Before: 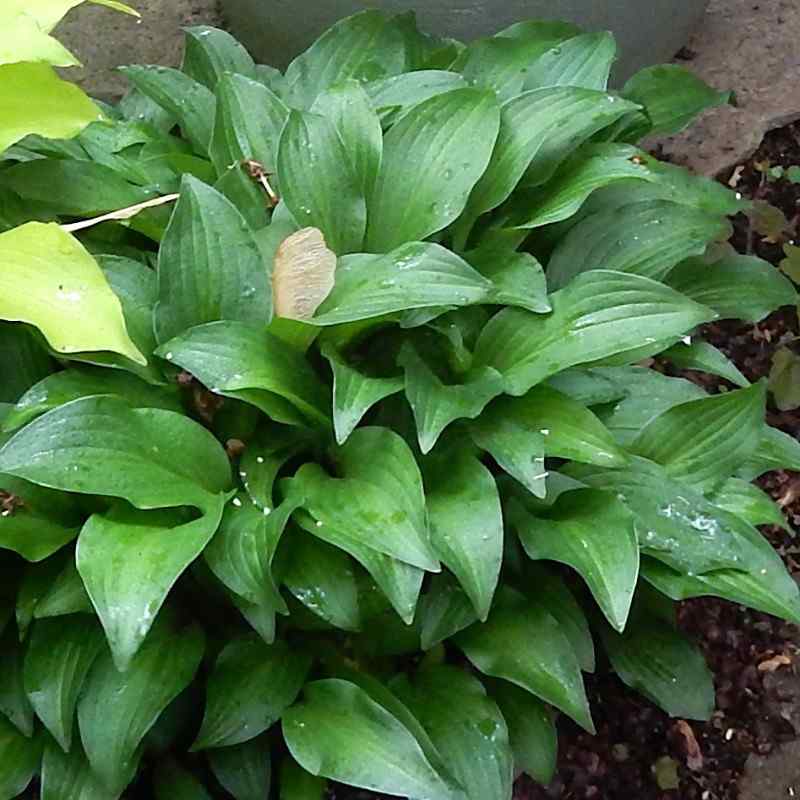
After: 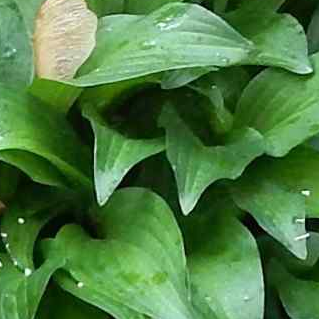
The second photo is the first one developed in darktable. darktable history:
tone equalizer: on, module defaults
crop: left 30%, top 30%, right 30%, bottom 30%
